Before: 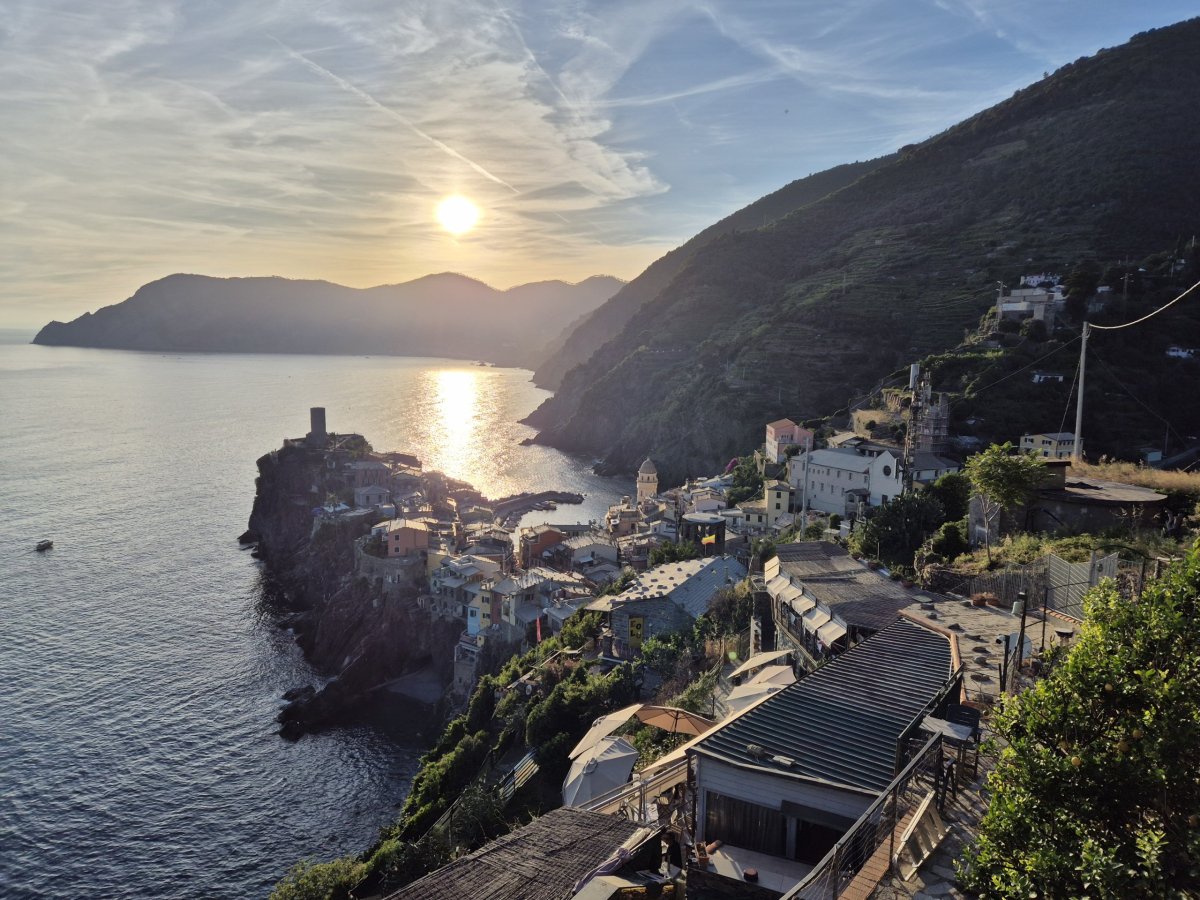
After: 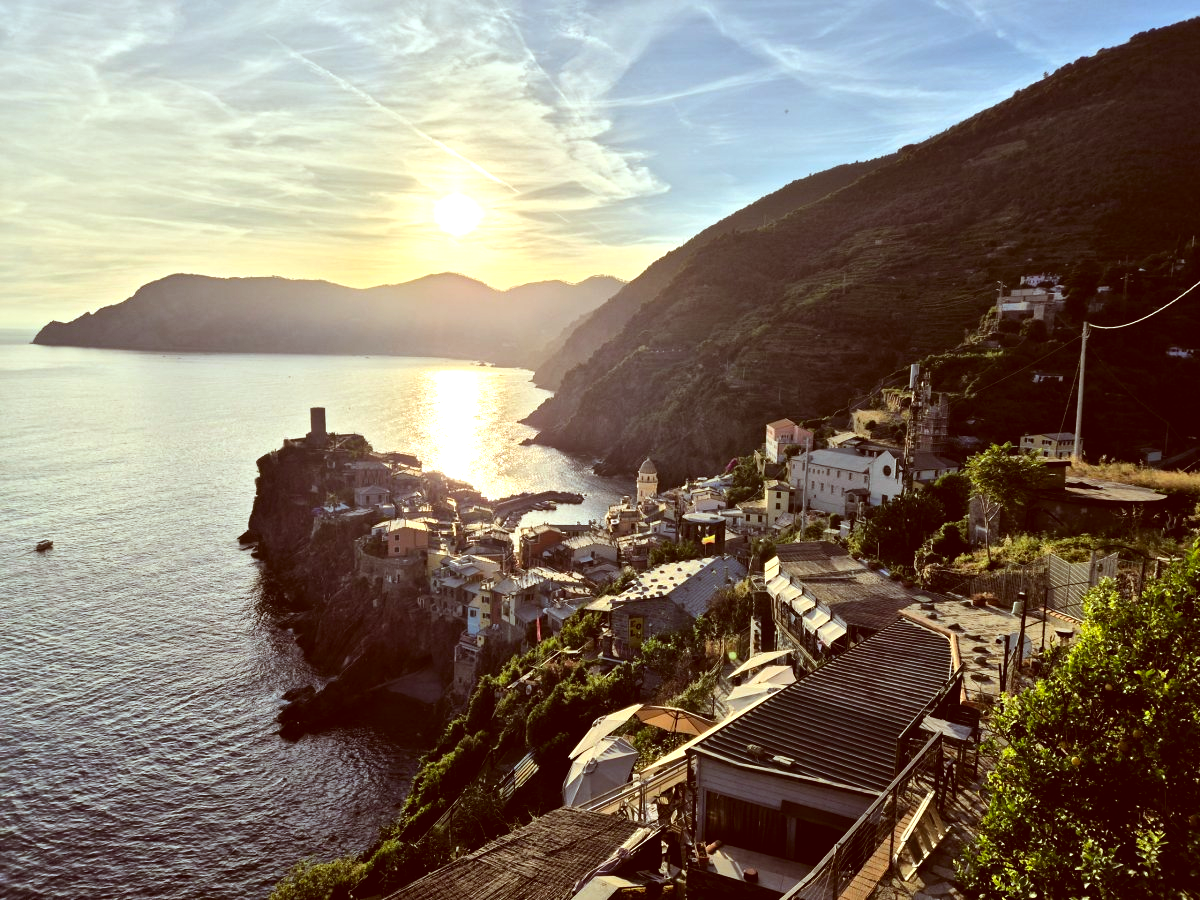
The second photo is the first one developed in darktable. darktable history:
contrast brightness saturation: saturation 0.1
color correction: highlights a* 1.12, highlights b* 24.26, shadows a* 15.58, shadows b* 24.26
tone equalizer: -8 EV -0.75 EV, -7 EV -0.7 EV, -6 EV -0.6 EV, -5 EV -0.4 EV, -3 EV 0.4 EV, -2 EV 0.6 EV, -1 EV 0.7 EV, +0 EV 0.75 EV, edges refinement/feathering 500, mask exposure compensation -1.57 EV, preserve details no
color calibration: output R [1.063, -0.012, -0.003, 0], output G [0, 1.022, 0.021, 0], output B [-0.079, 0.047, 1, 0], illuminant custom, x 0.389, y 0.387, temperature 3838.64 K
